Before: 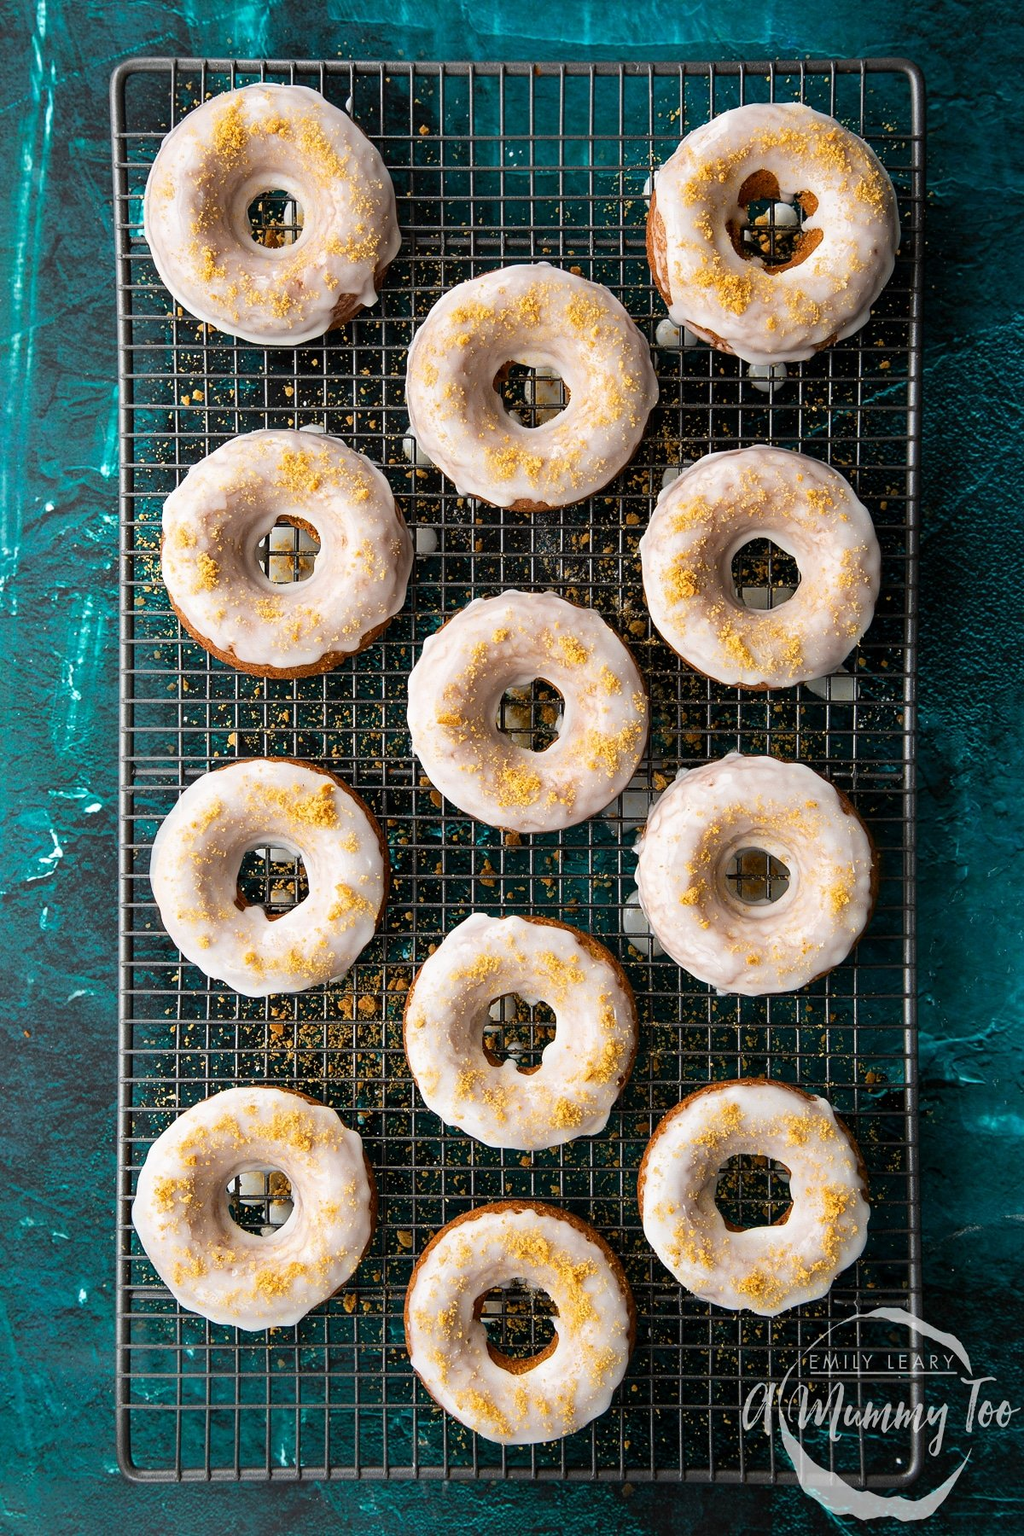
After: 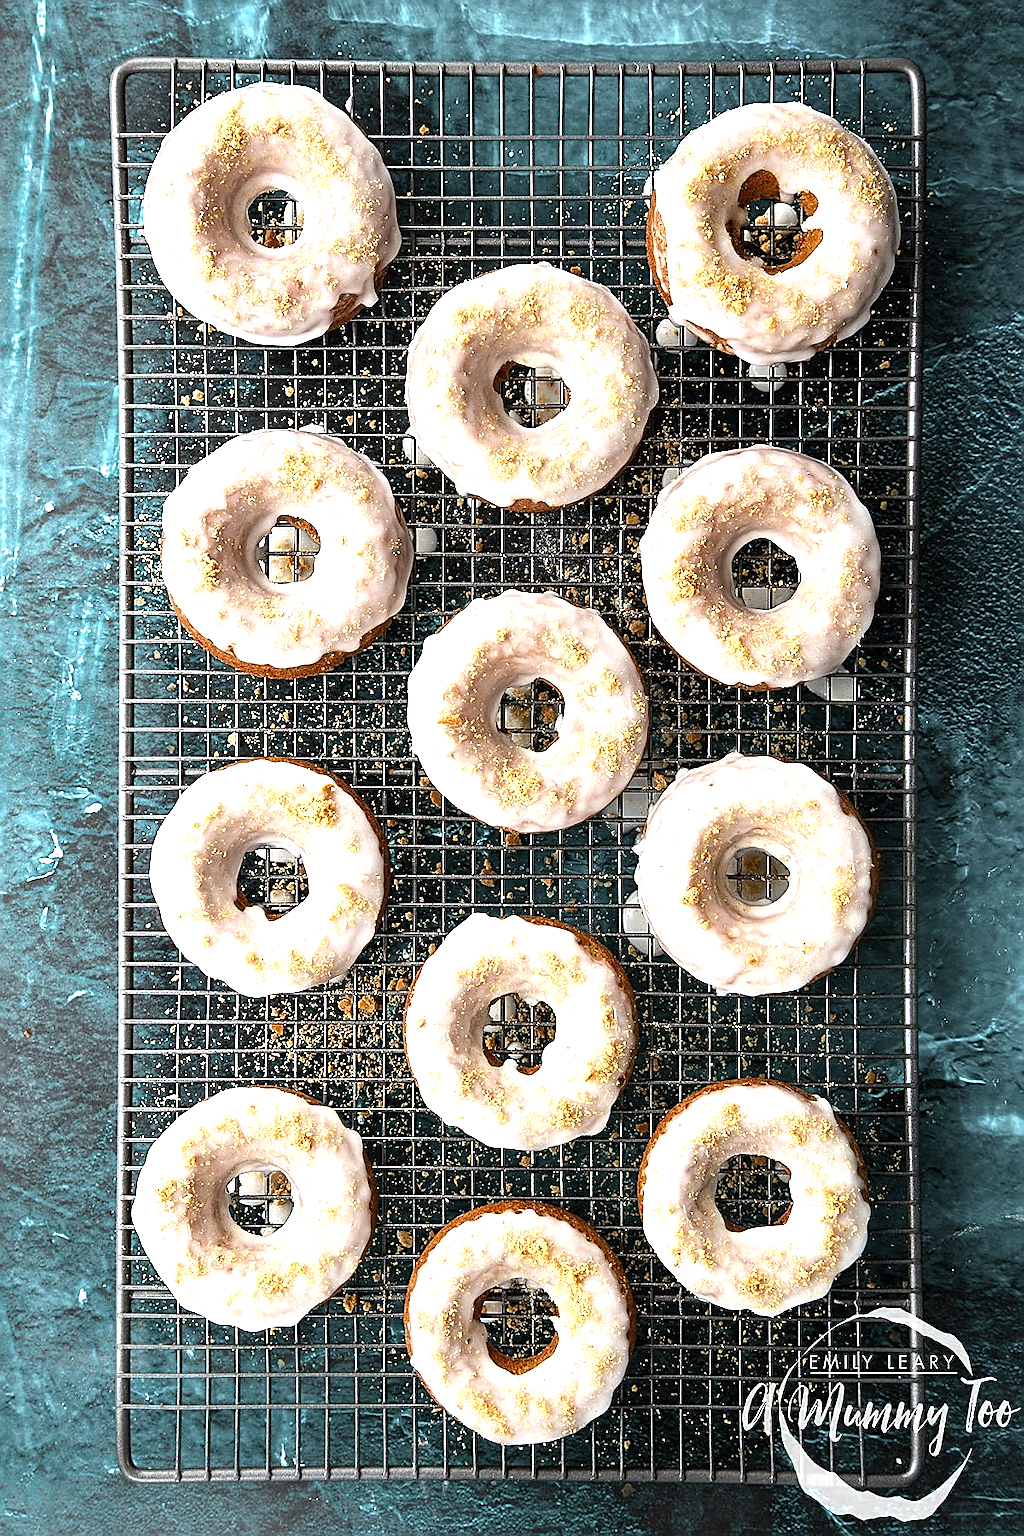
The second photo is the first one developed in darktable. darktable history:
exposure: black level correction 0, exposure 1.099 EV, compensate exposure bias true, compensate highlight preservation false
sharpen: radius 1.35, amount 1.24, threshold 0.602
color zones: curves: ch0 [(0, 0.5) (0.125, 0.4) (0.25, 0.5) (0.375, 0.4) (0.5, 0.4) (0.625, 0.6) (0.75, 0.6) (0.875, 0.5)]; ch1 [(0, 0.35) (0.125, 0.45) (0.25, 0.35) (0.375, 0.35) (0.5, 0.35) (0.625, 0.35) (0.75, 0.45) (0.875, 0.35)]; ch2 [(0, 0.6) (0.125, 0.5) (0.25, 0.5) (0.375, 0.6) (0.5, 0.6) (0.625, 0.5) (0.75, 0.5) (0.875, 0.5)], mix 40.19%
